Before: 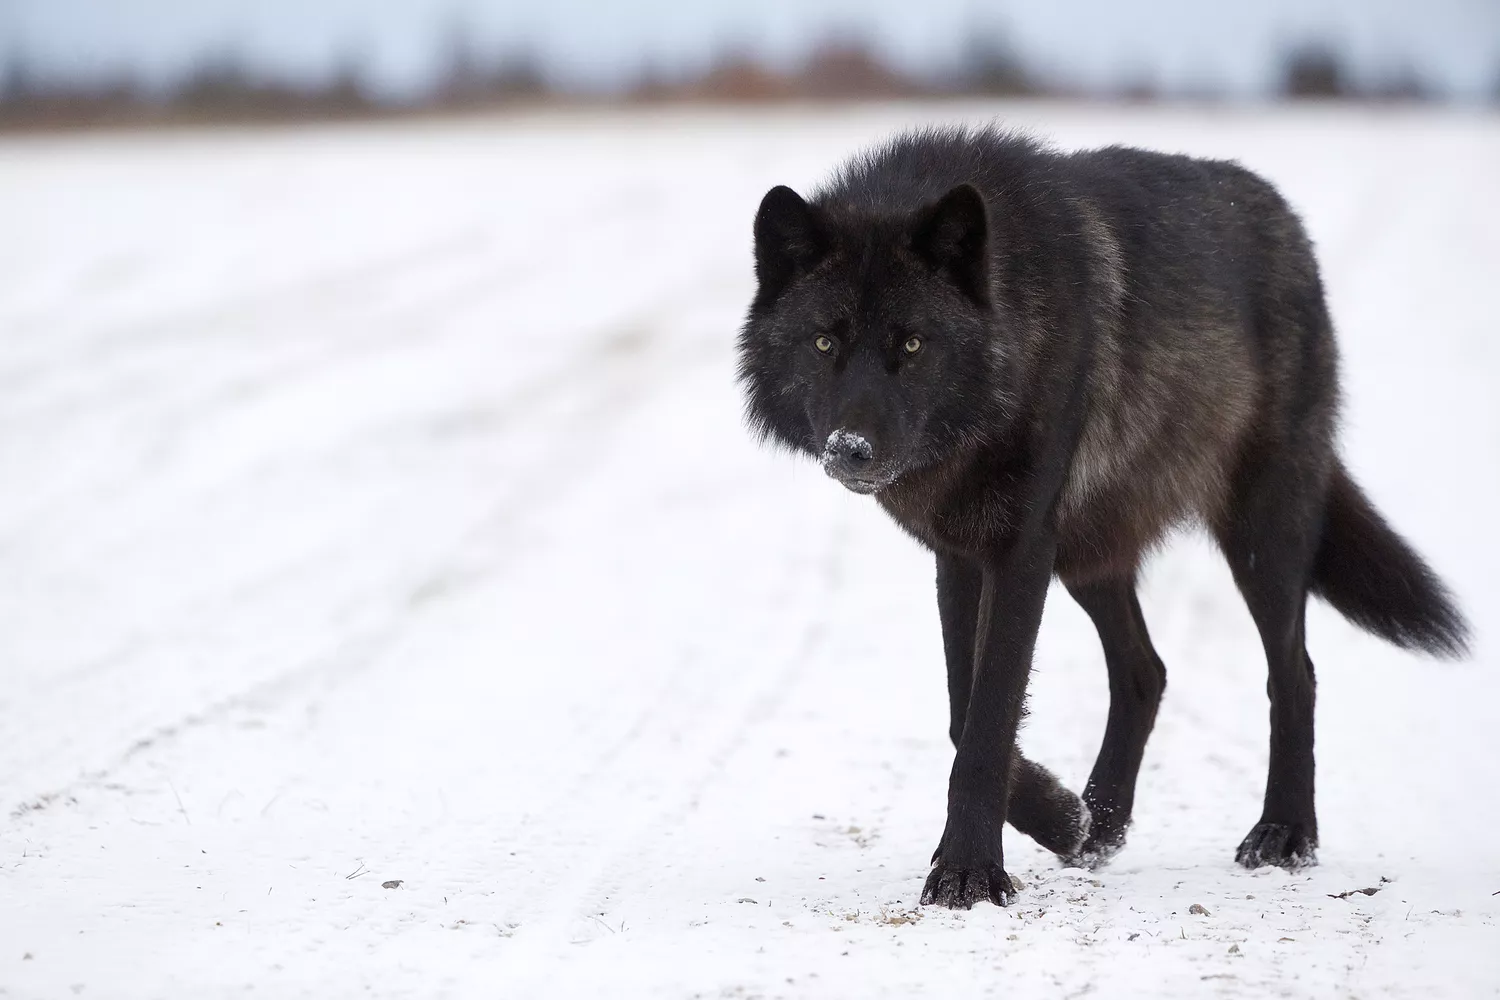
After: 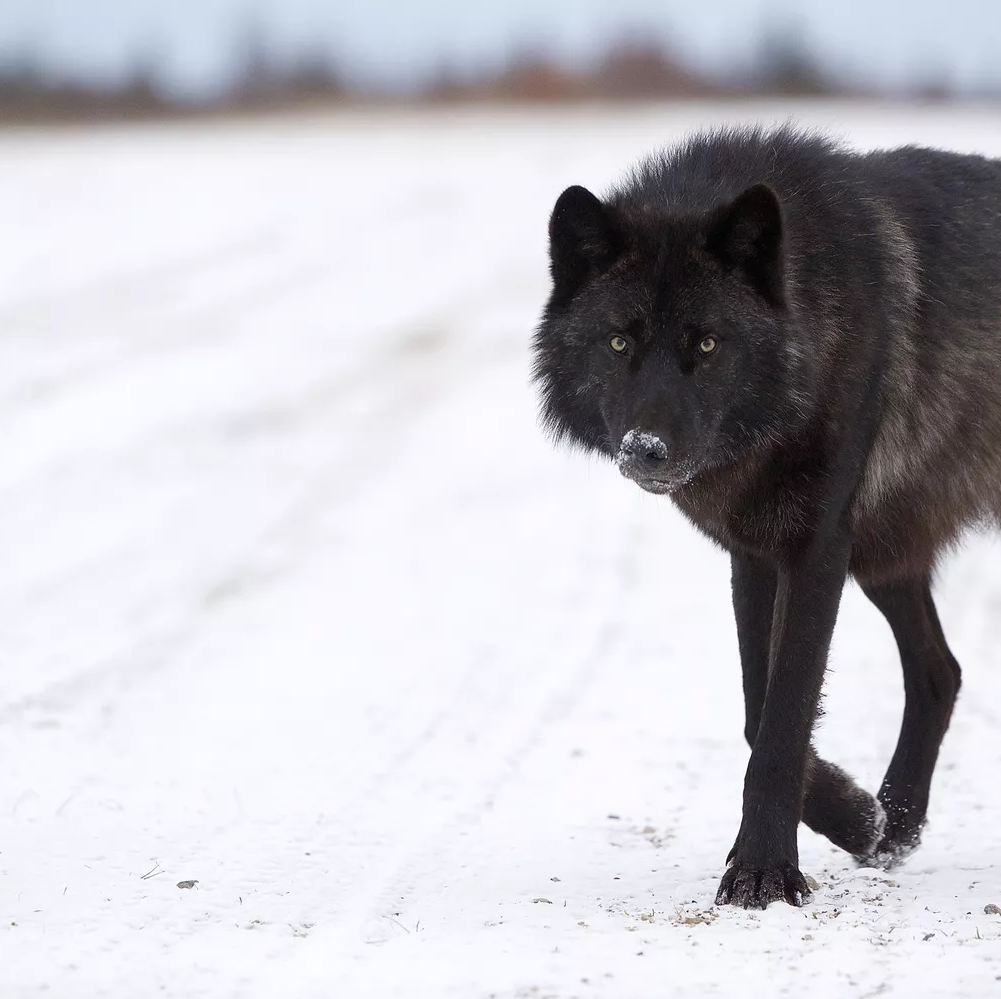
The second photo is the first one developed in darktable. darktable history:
crop and rotate: left 13.71%, right 19.503%
